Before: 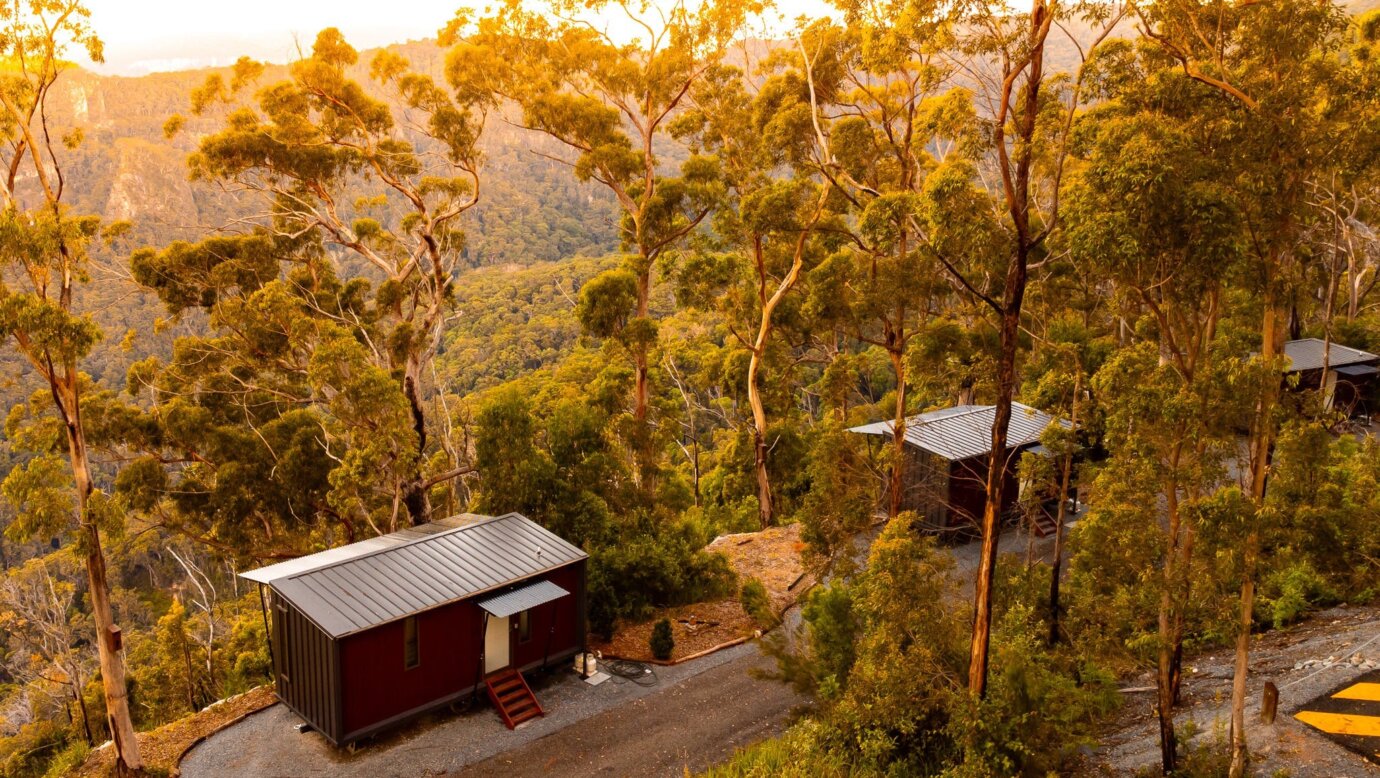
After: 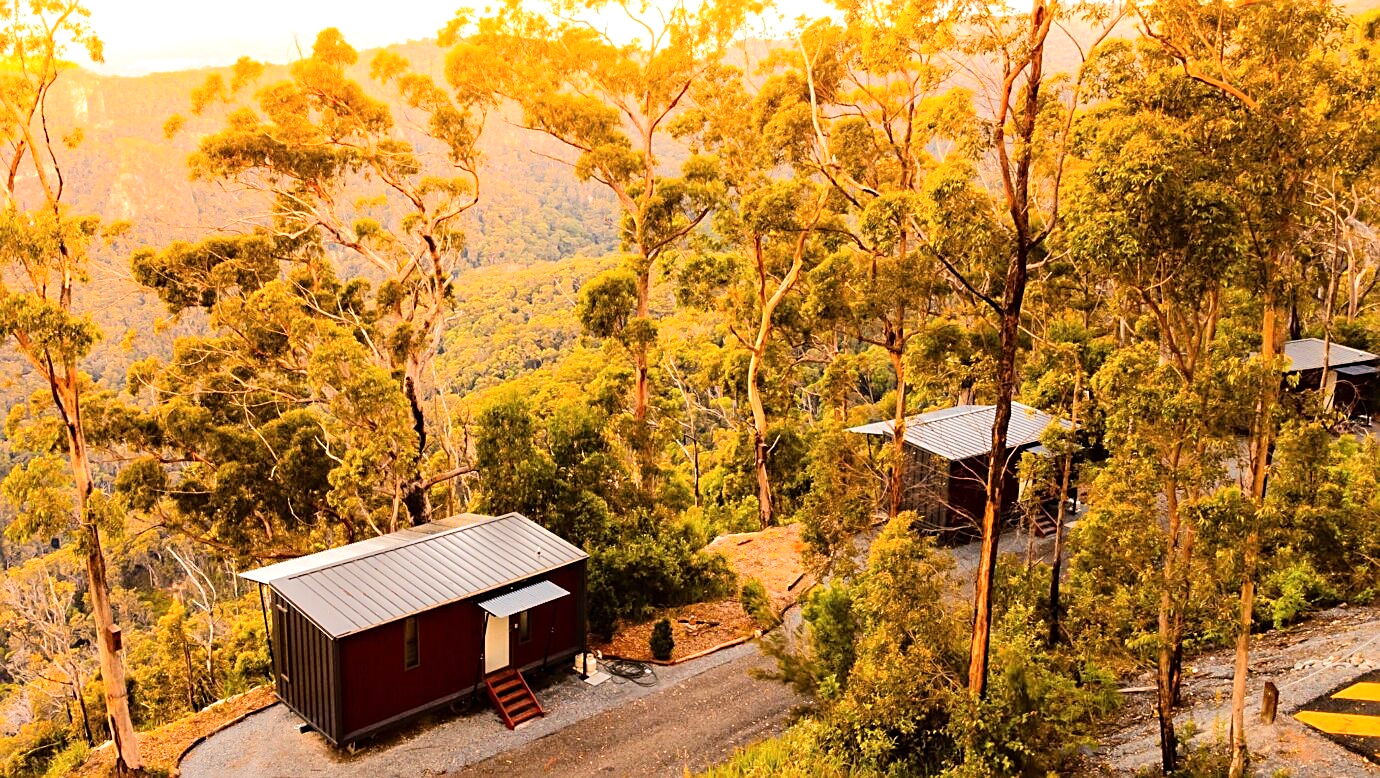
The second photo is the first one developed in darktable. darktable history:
sharpen: on, module defaults
tone equalizer: -7 EV 0.164 EV, -6 EV 0.639 EV, -5 EV 1.12 EV, -4 EV 1.32 EV, -3 EV 1.15 EV, -2 EV 0.6 EV, -1 EV 0.168 EV, edges refinement/feathering 500, mask exposure compensation -1.57 EV, preserve details no
